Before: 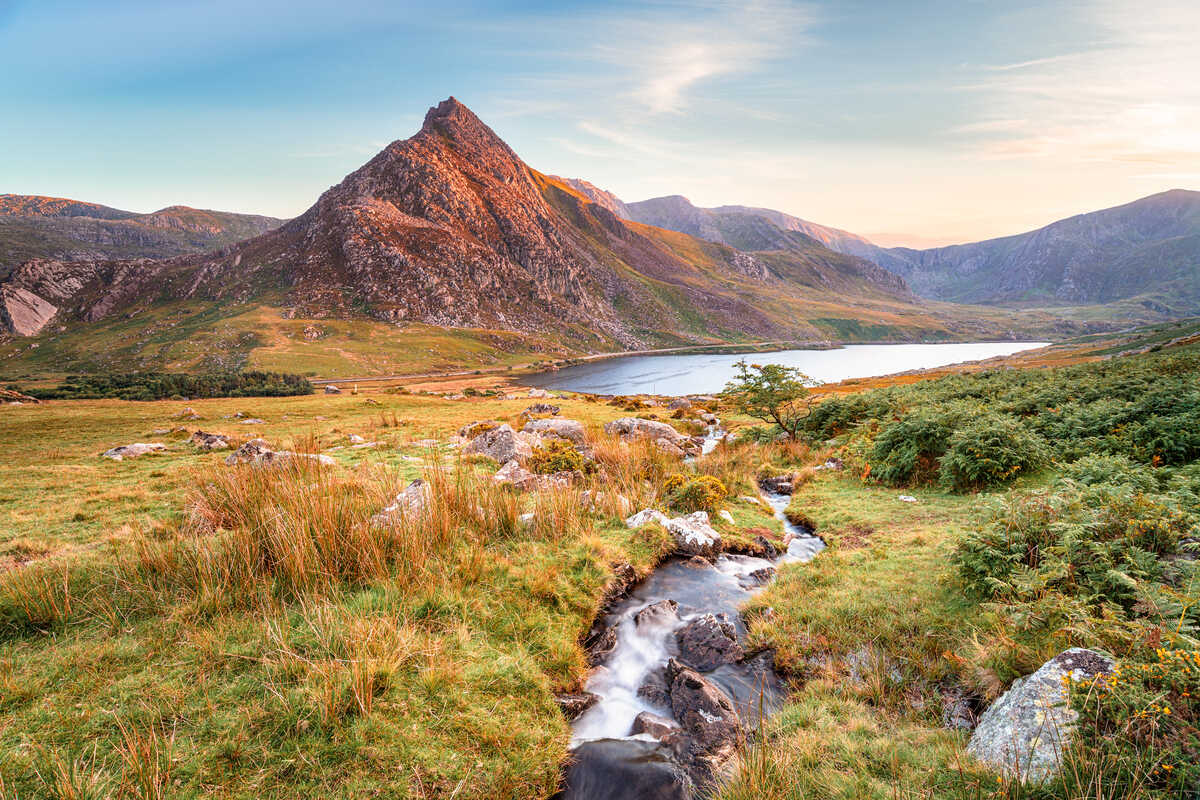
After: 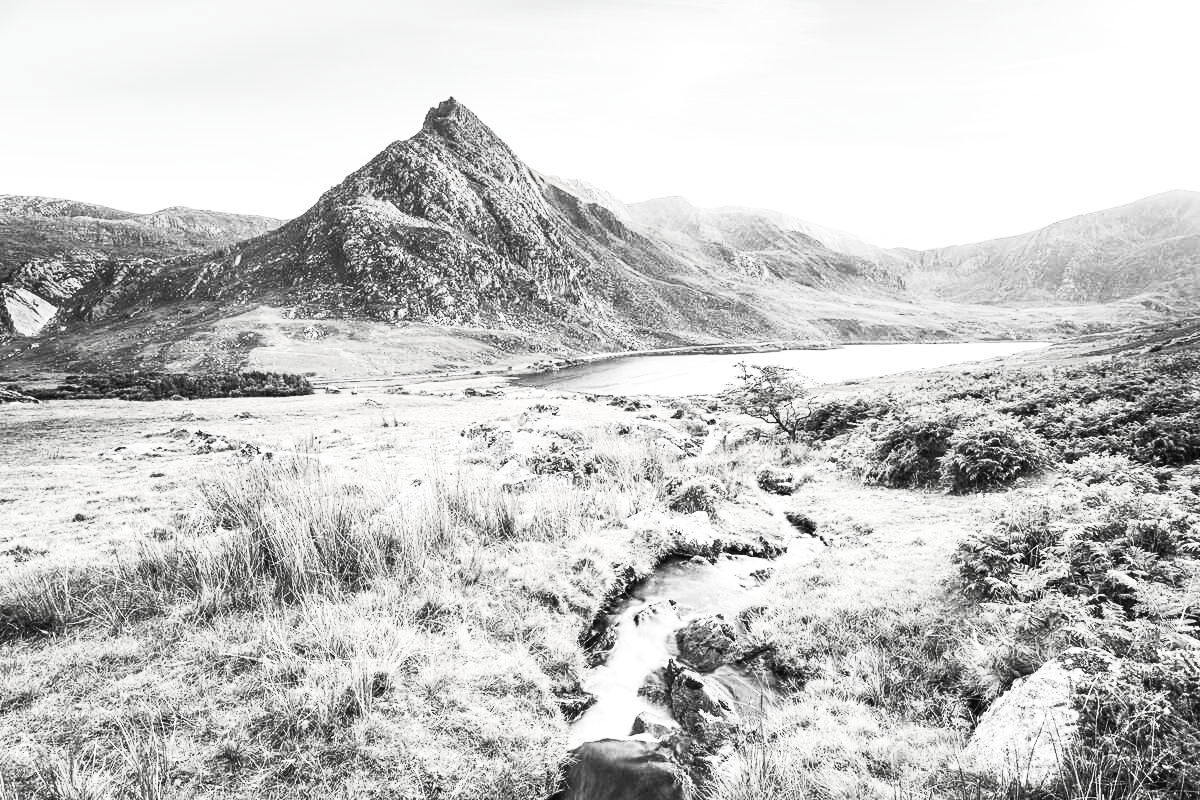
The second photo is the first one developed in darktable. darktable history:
contrast brightness saturation: contrast 0.547, brightness 0.478, saturation -0.992
color balance rgb: perceptual saturation grading › global saturation 9.76%, perceptual brilliance grading › highlights 9.238%, perceptual brilliance grading › mid-tones 5.73%
